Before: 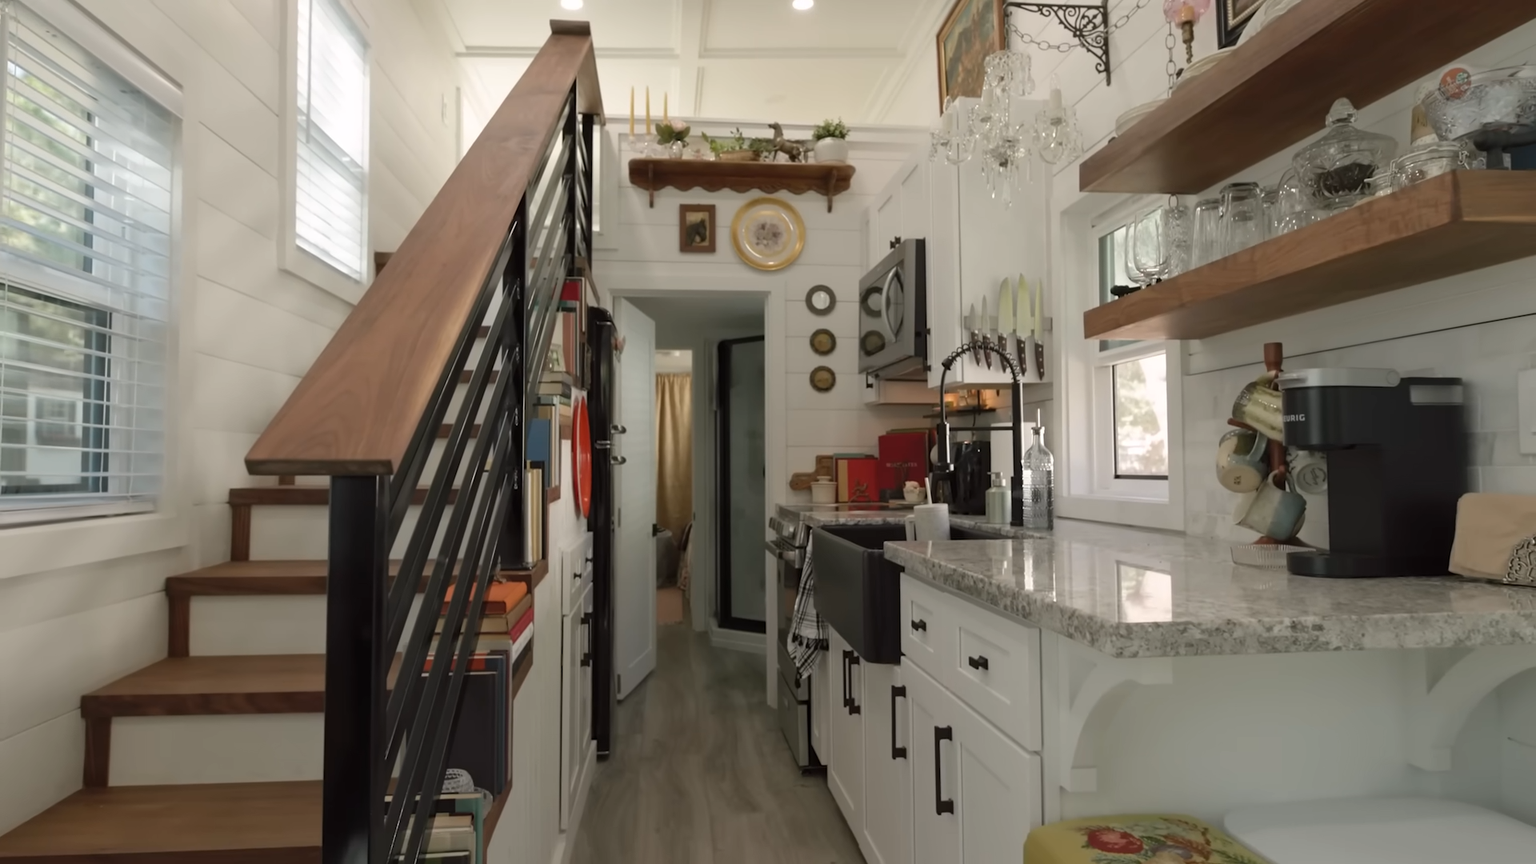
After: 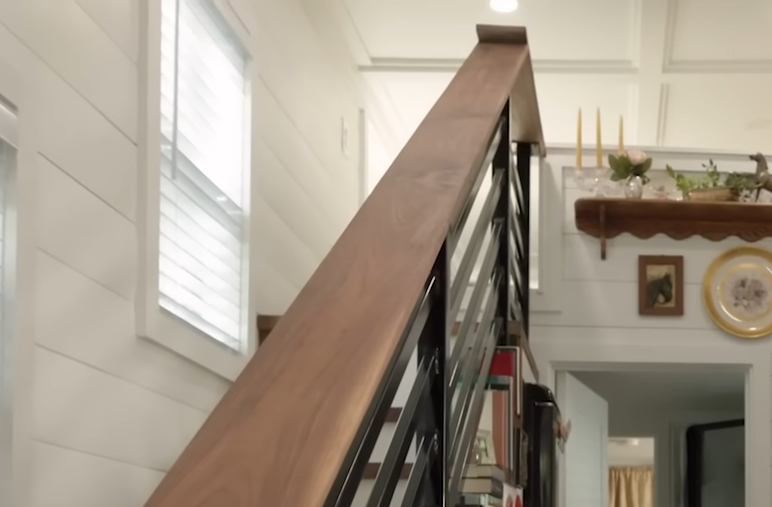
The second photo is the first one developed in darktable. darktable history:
crop and rotate: left 11.019%, top 0.056%, right 48.739%, bottom 52.949%
